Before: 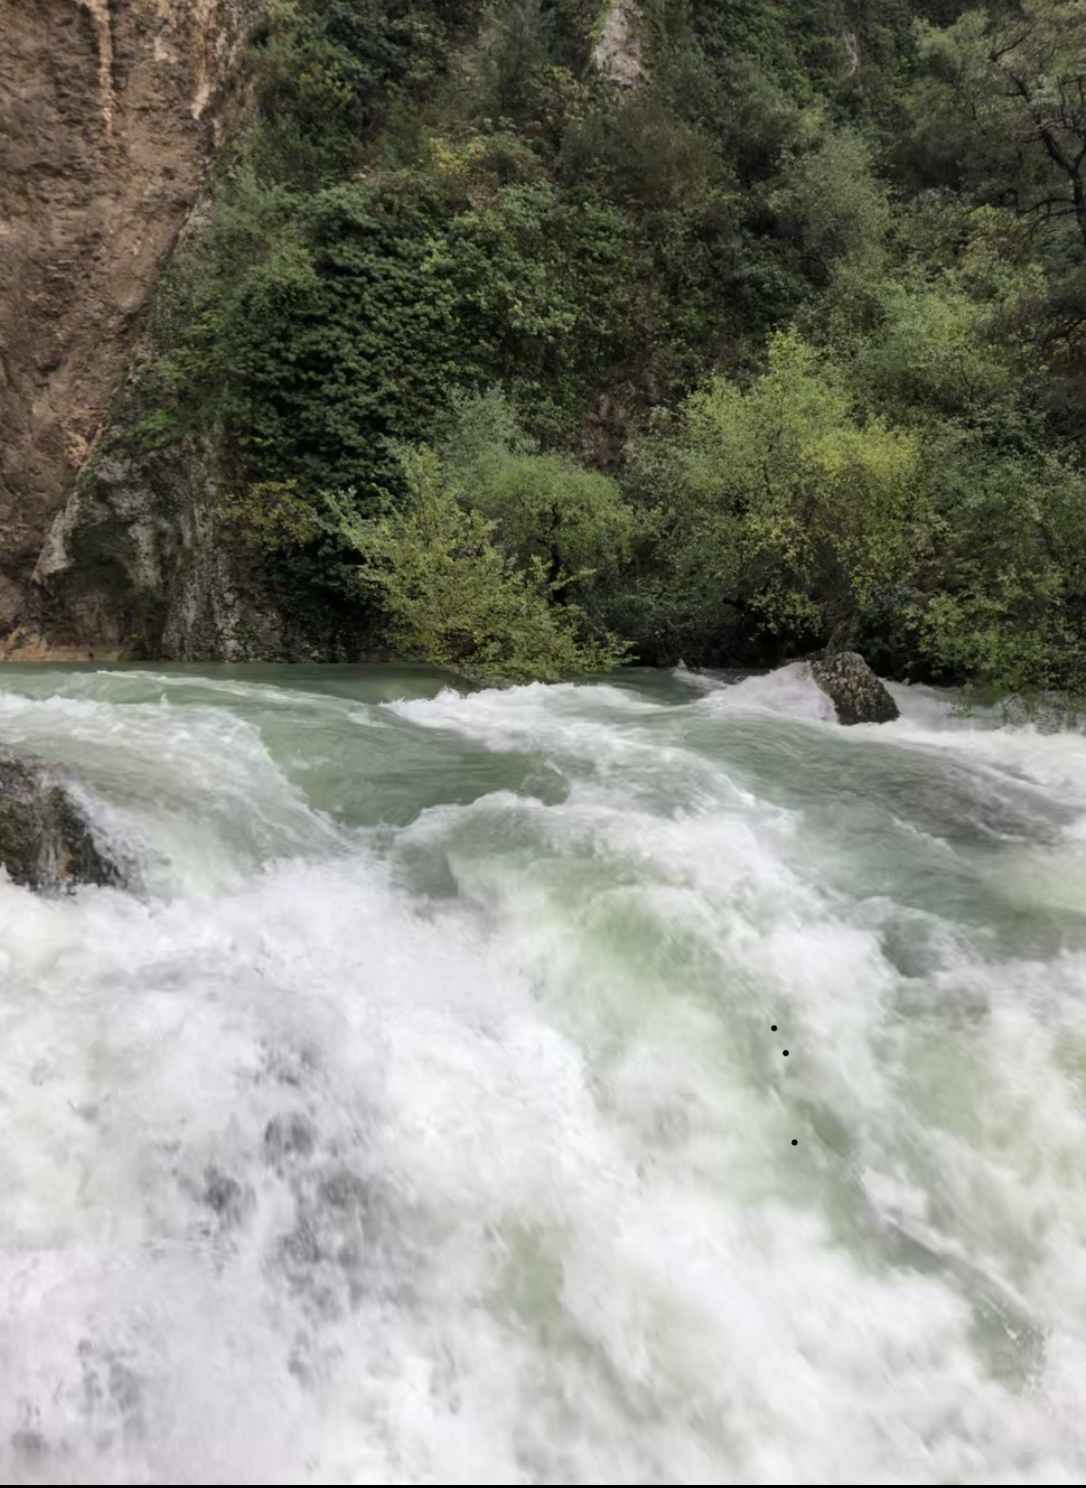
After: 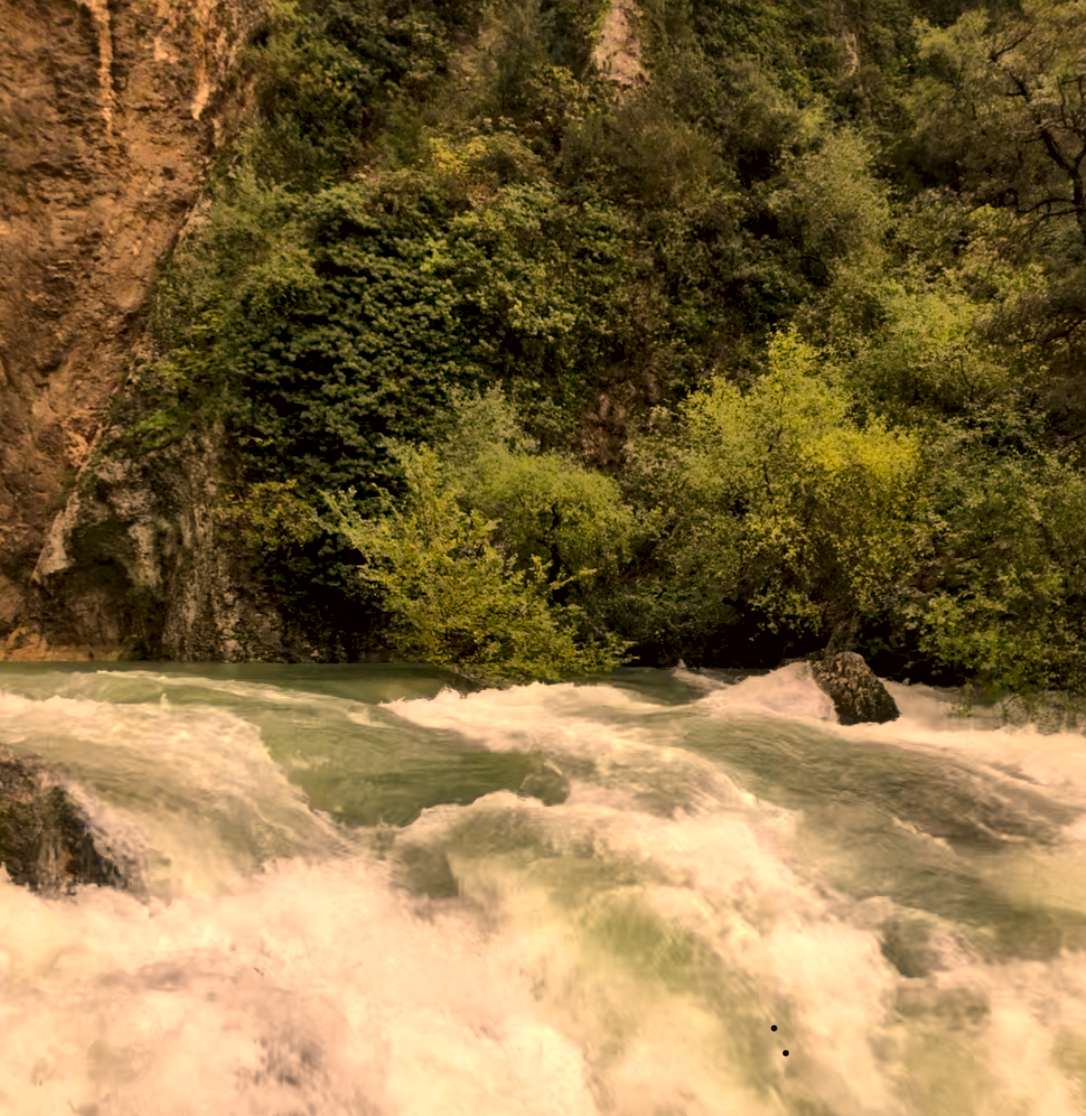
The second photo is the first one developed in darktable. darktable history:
crop: bottom 24.988%
color correction: highlights a* 17.94, highlights b* 35.39, shadows a* 1.48, shadows b* 6.42, saturation 1.01
local contrast: mode bilateral grid, contrast 25, coarseness 60, detail 151%, midtone range 0.2
